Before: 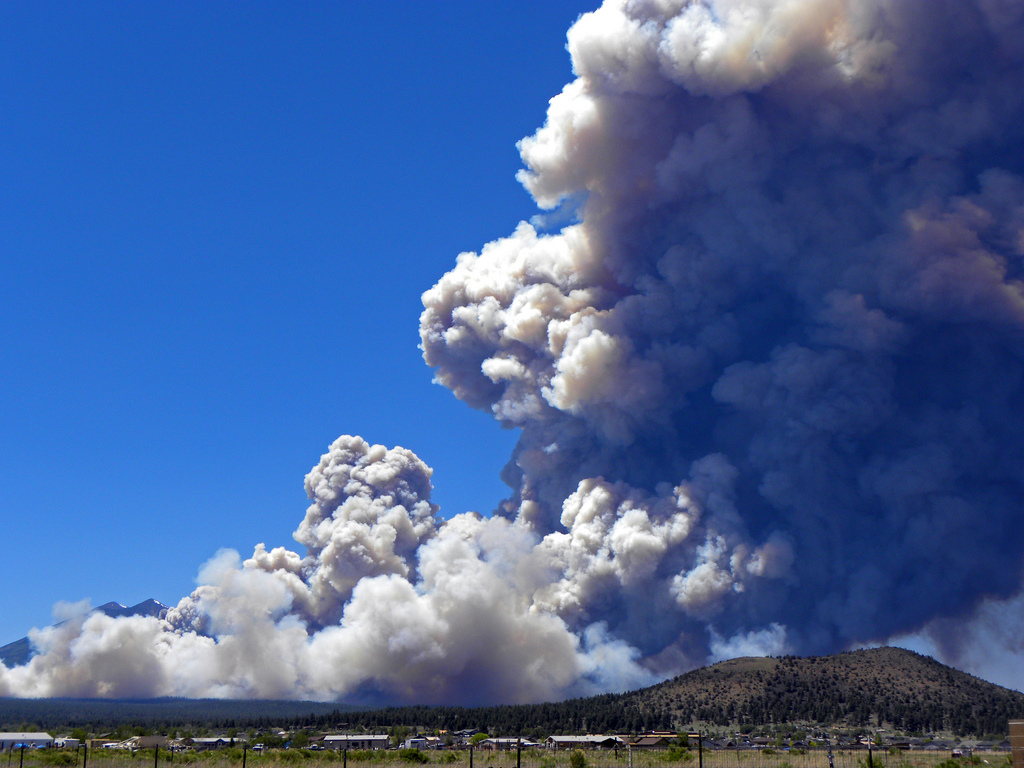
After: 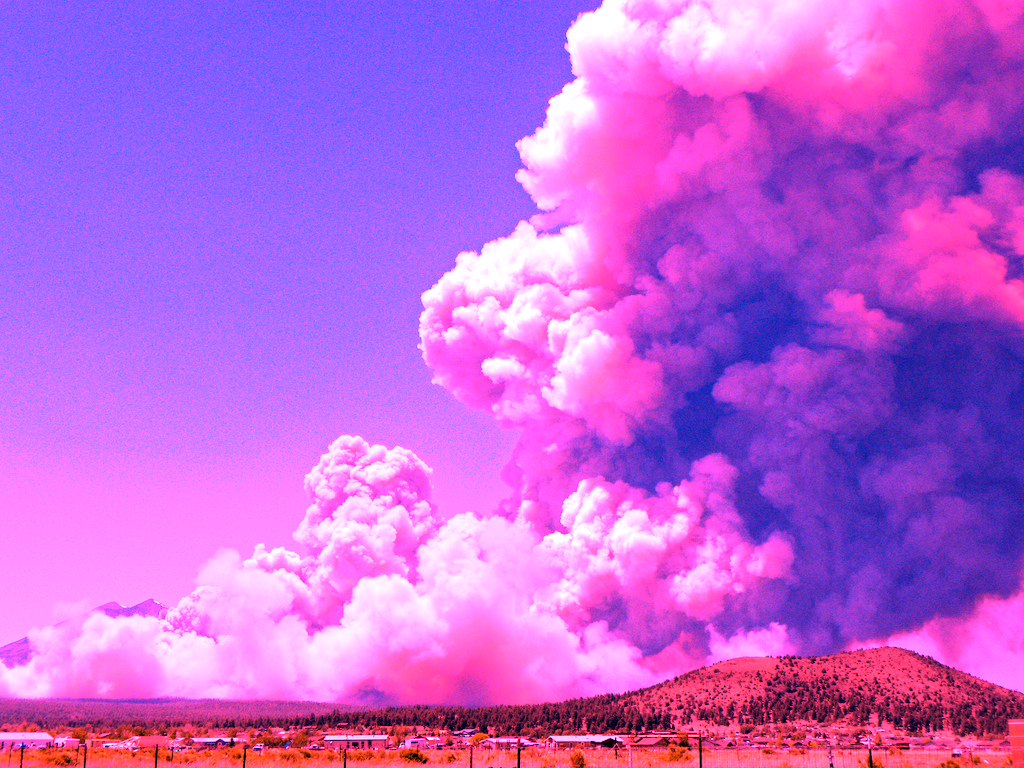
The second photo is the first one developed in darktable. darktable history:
exposure: compensate highlight preservation false
white balance: red 4.26, blue 1.802
